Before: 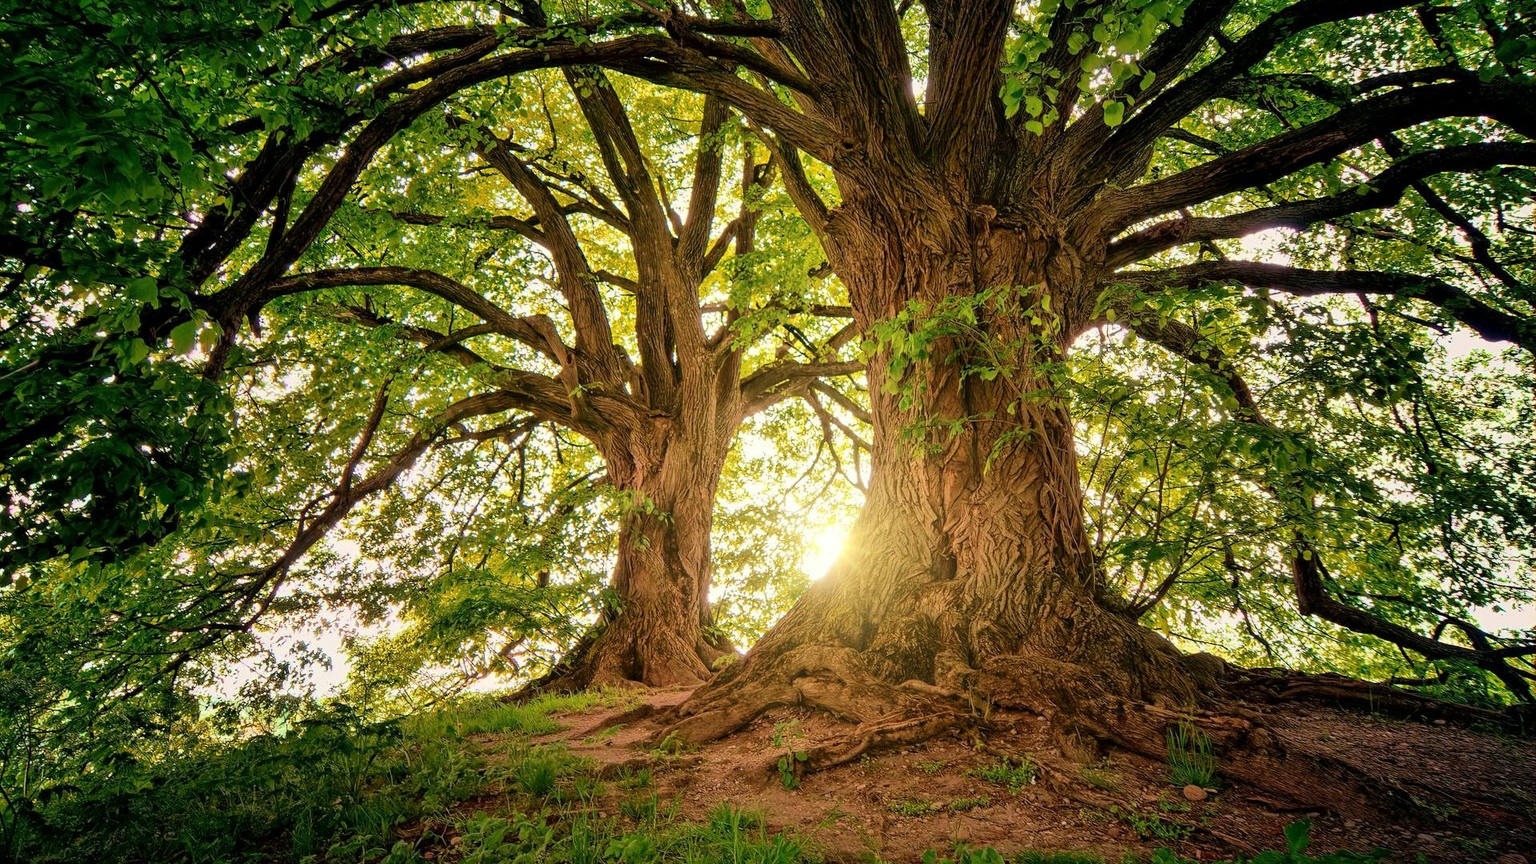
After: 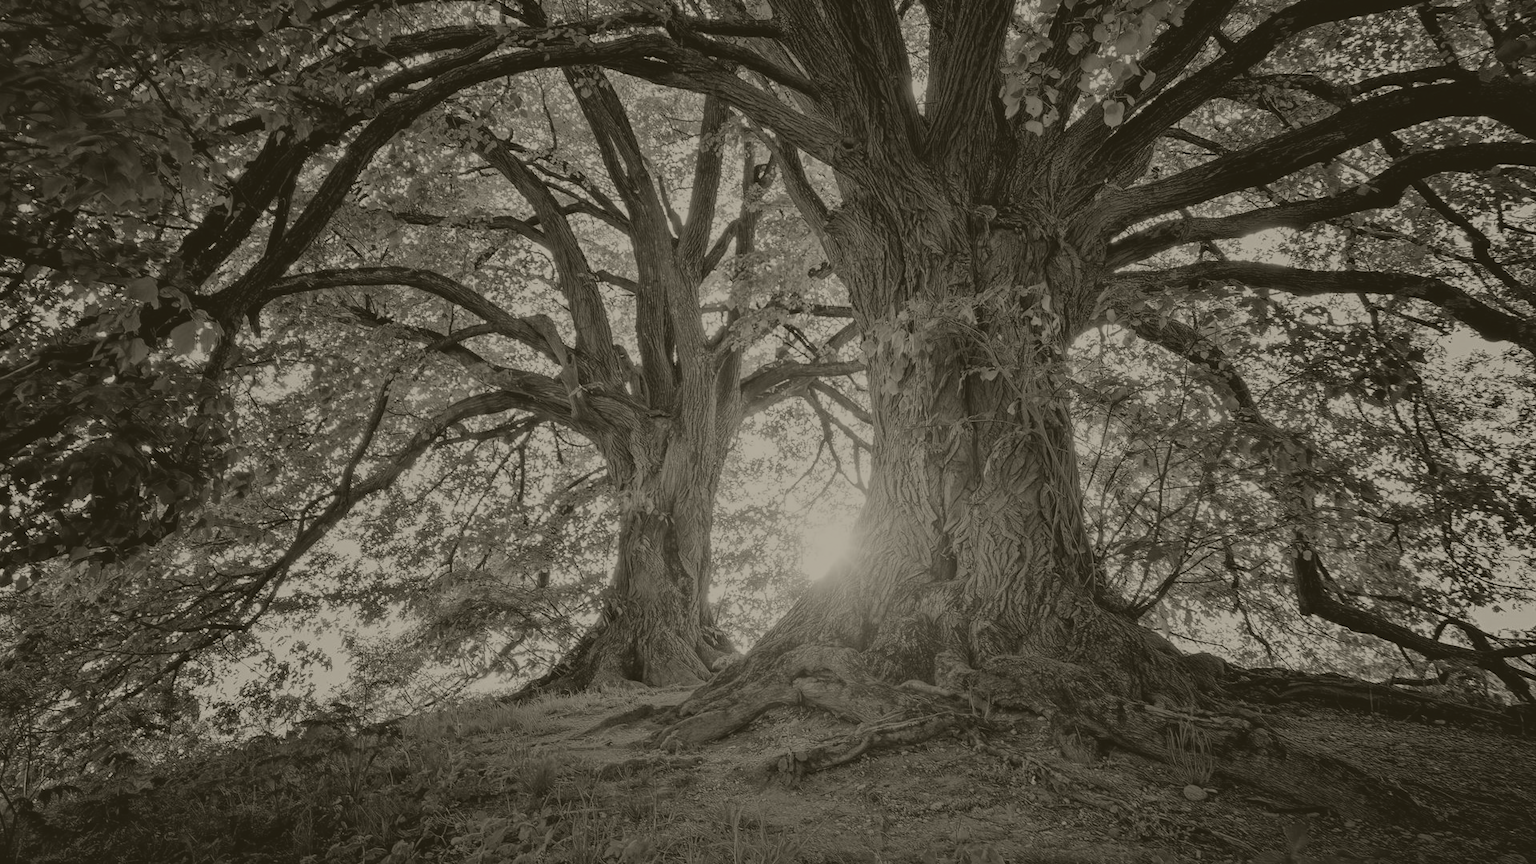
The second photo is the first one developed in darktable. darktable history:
colorize: hue 41.44°, saturation 22%, source mix 60%, lightness 10.61%
